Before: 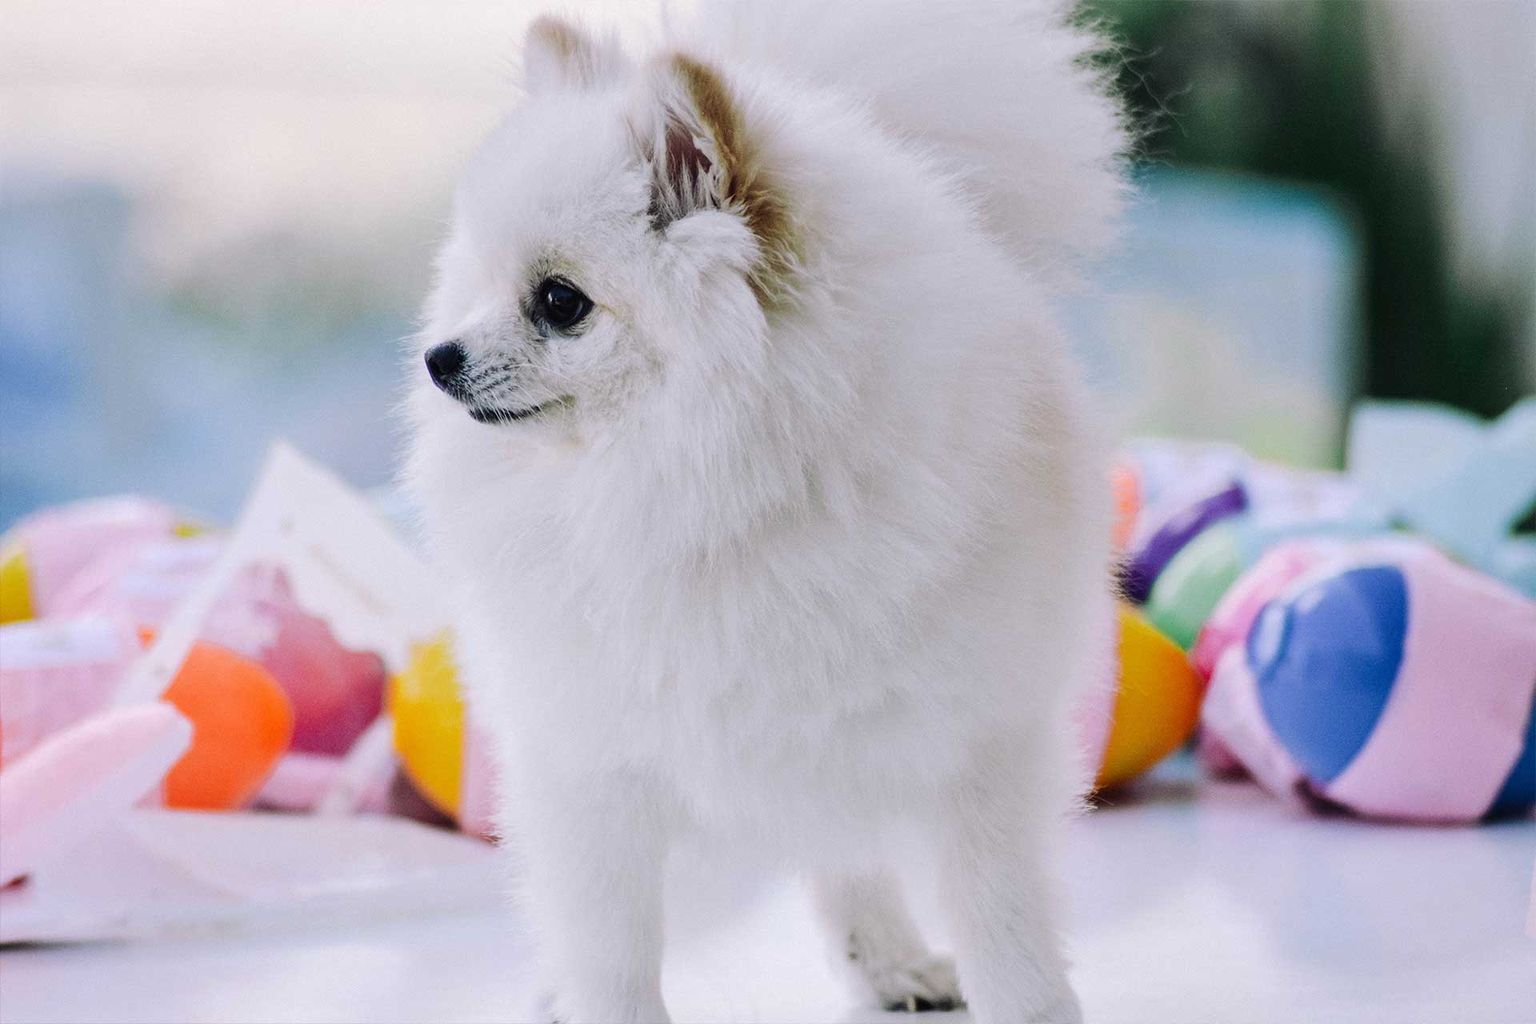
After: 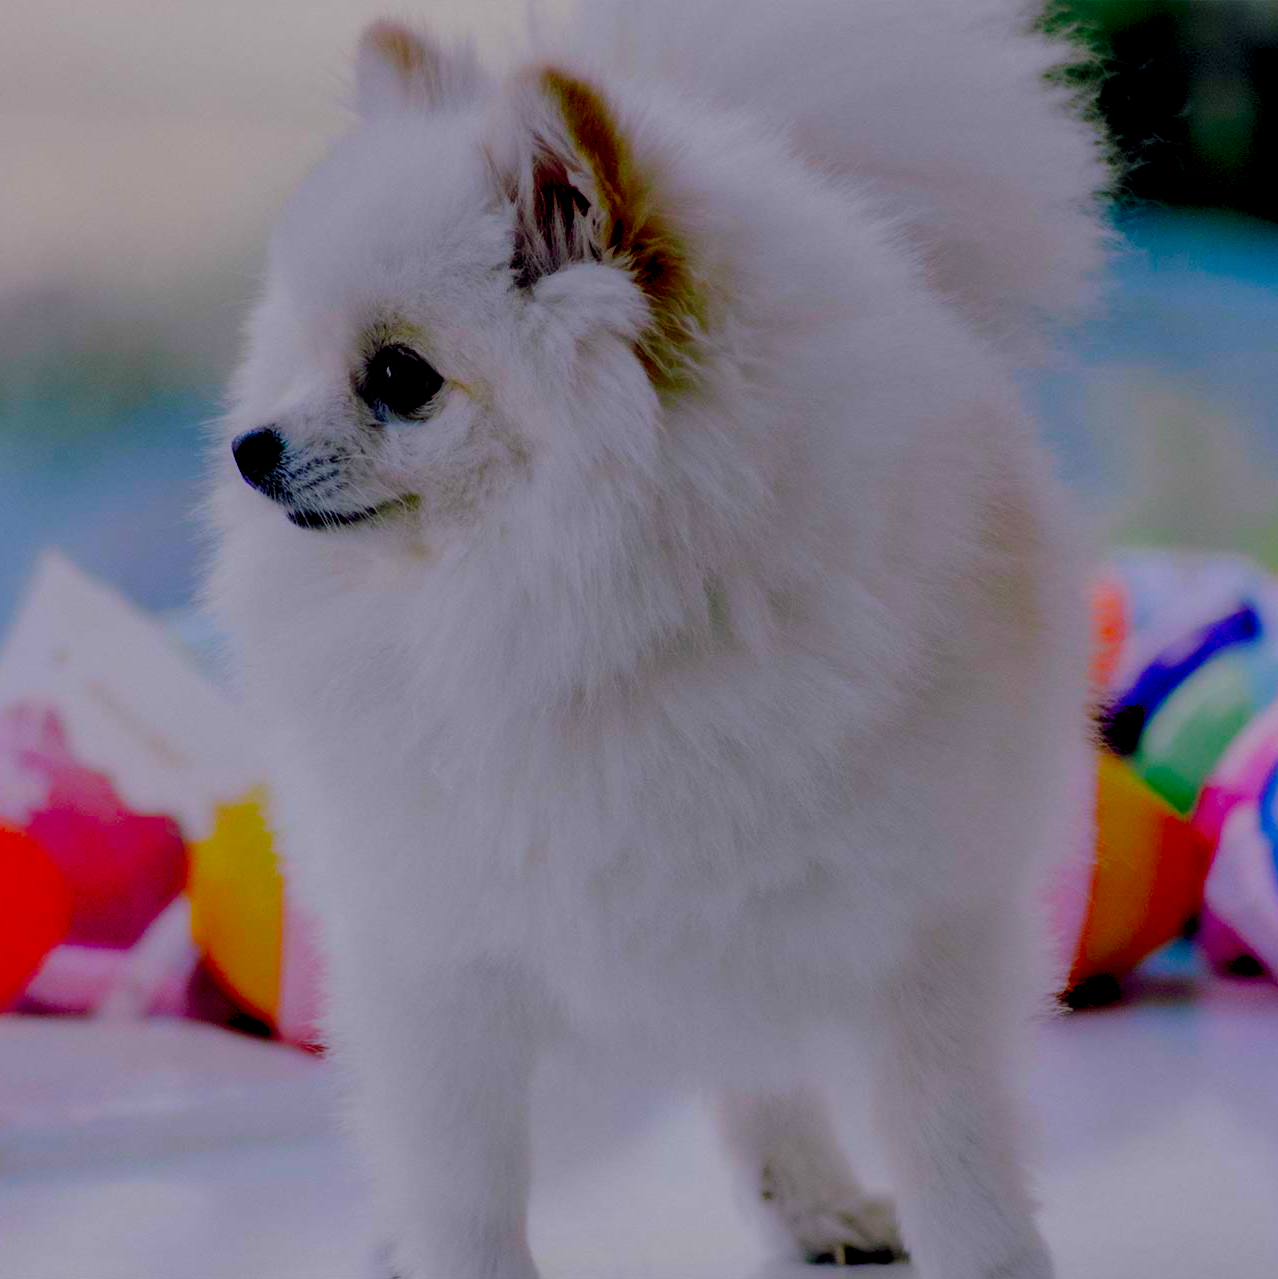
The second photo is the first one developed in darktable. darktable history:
color balance rgb: shadows lift › luminance 0.617%, shadows lift › chroma 6.758%, shadows lift › hue 298.57°, perceptual saturation grading › global saturation 30.32%, perceptual brilliance grading › global brilliance -47.896%, global vibrance 20%
exposure: black level correction 0, exposure 0.699 EV, compensate exposure bias true, compensate highlight preservation false
local contrast: detail 130%
contrast brightness saturation: contrast 0.193, brightness -0.244, saturation 0.118
levels: levels [0.036, 0.364, 0.827]
contrast equalizer: y [[0.406, 0.494, 0.589, 0.753, 0.877, 0.999], [0.5 ×6], [0.5 ×6], [0 ×6], [0 ×6]], mix -0.213
crop and rotate: left 15.615%, right 17.807%
